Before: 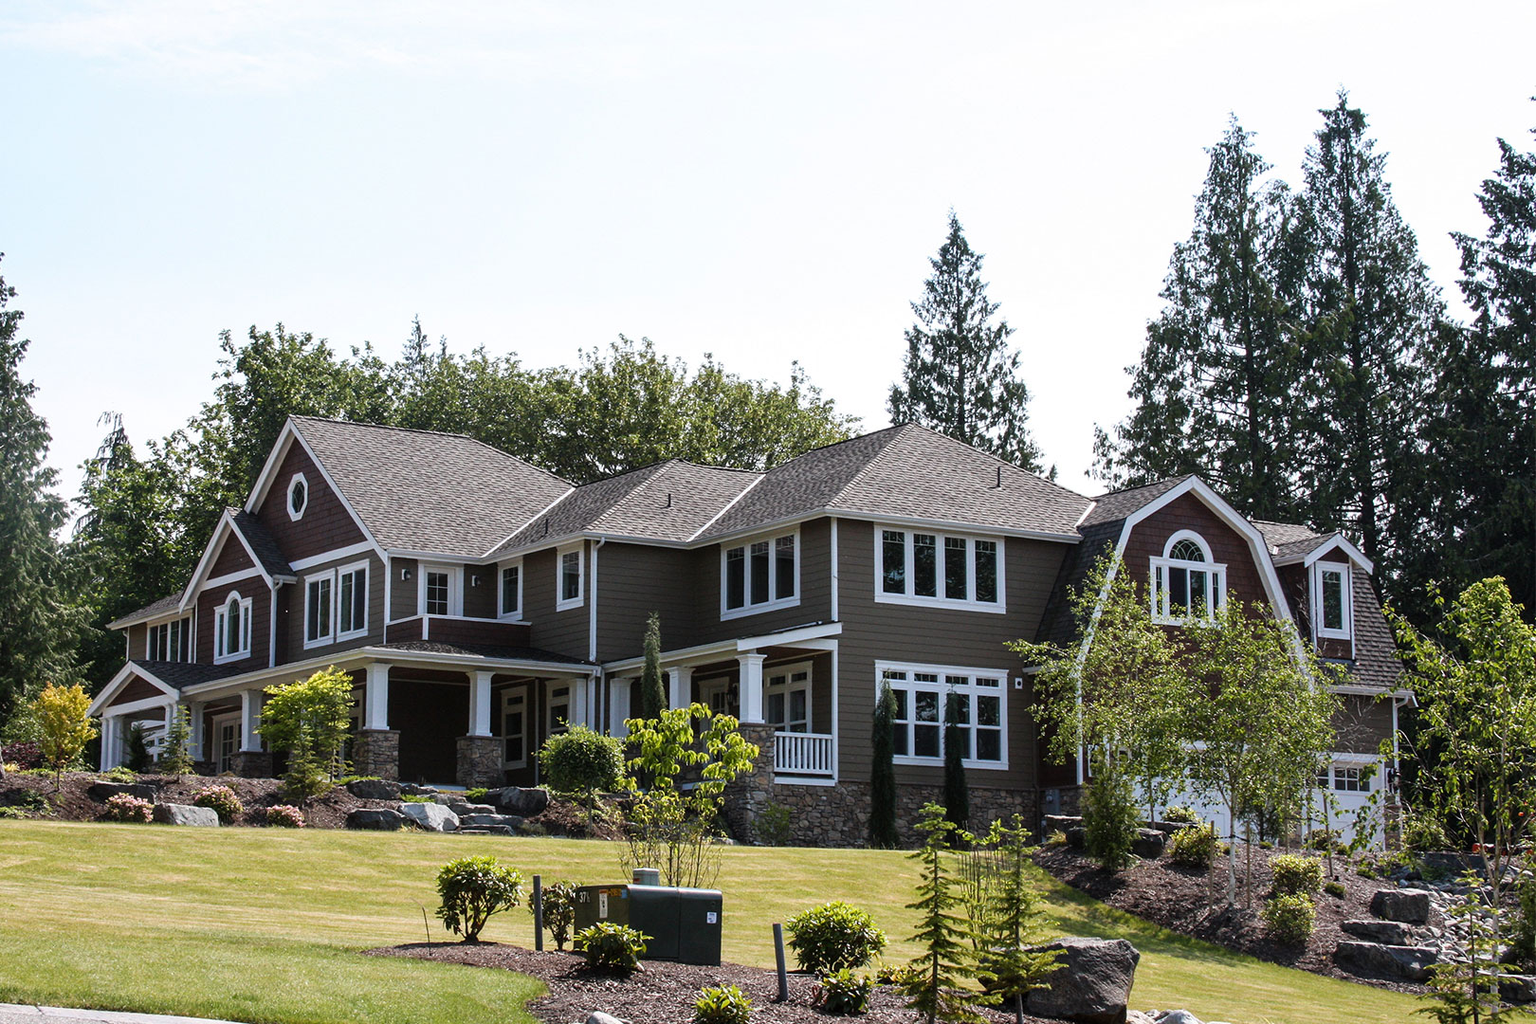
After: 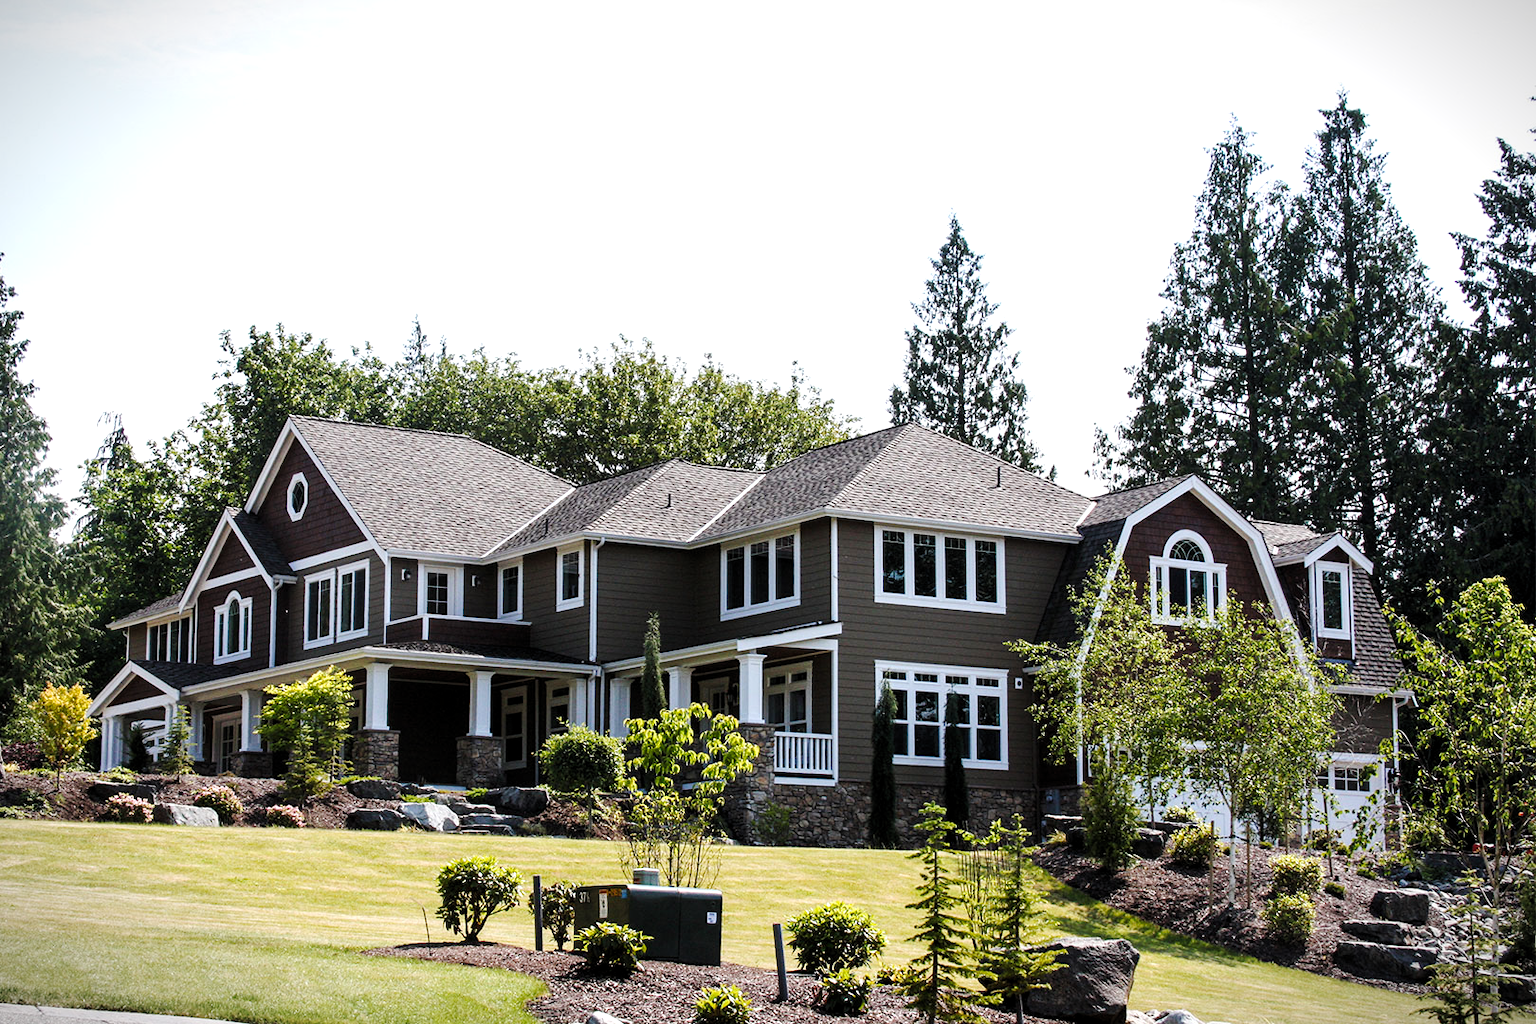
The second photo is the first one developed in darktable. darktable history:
exposure: black level correction 0, exposure 0.302 EV, compensate highlight preservation false
levels: levels [0.026, 0.507, 0.987]
tone curve: curves: ch0 [(0, 0) (0.126, 0.086) (0.338, 0.327) (0.494, 0.55) (0.703, 0.762) (1, 1)]; ch1 [(0, 0) (0.346, 0.324) (0.45, 0.431) (0.5, 0.5) (0.522, 0.517) (0.55, 0.578) (1, 1)]; ch2 [(0, 0) (0.44, 0.424) (0.501, 0.499) (0.554, 0.563) (0.622, 0.667) (0.707, 0.746) (1, 1)], preserve colors none
vignetting: fall-off start 99.85%, brightness -0.575, width/height ratio 1.326
